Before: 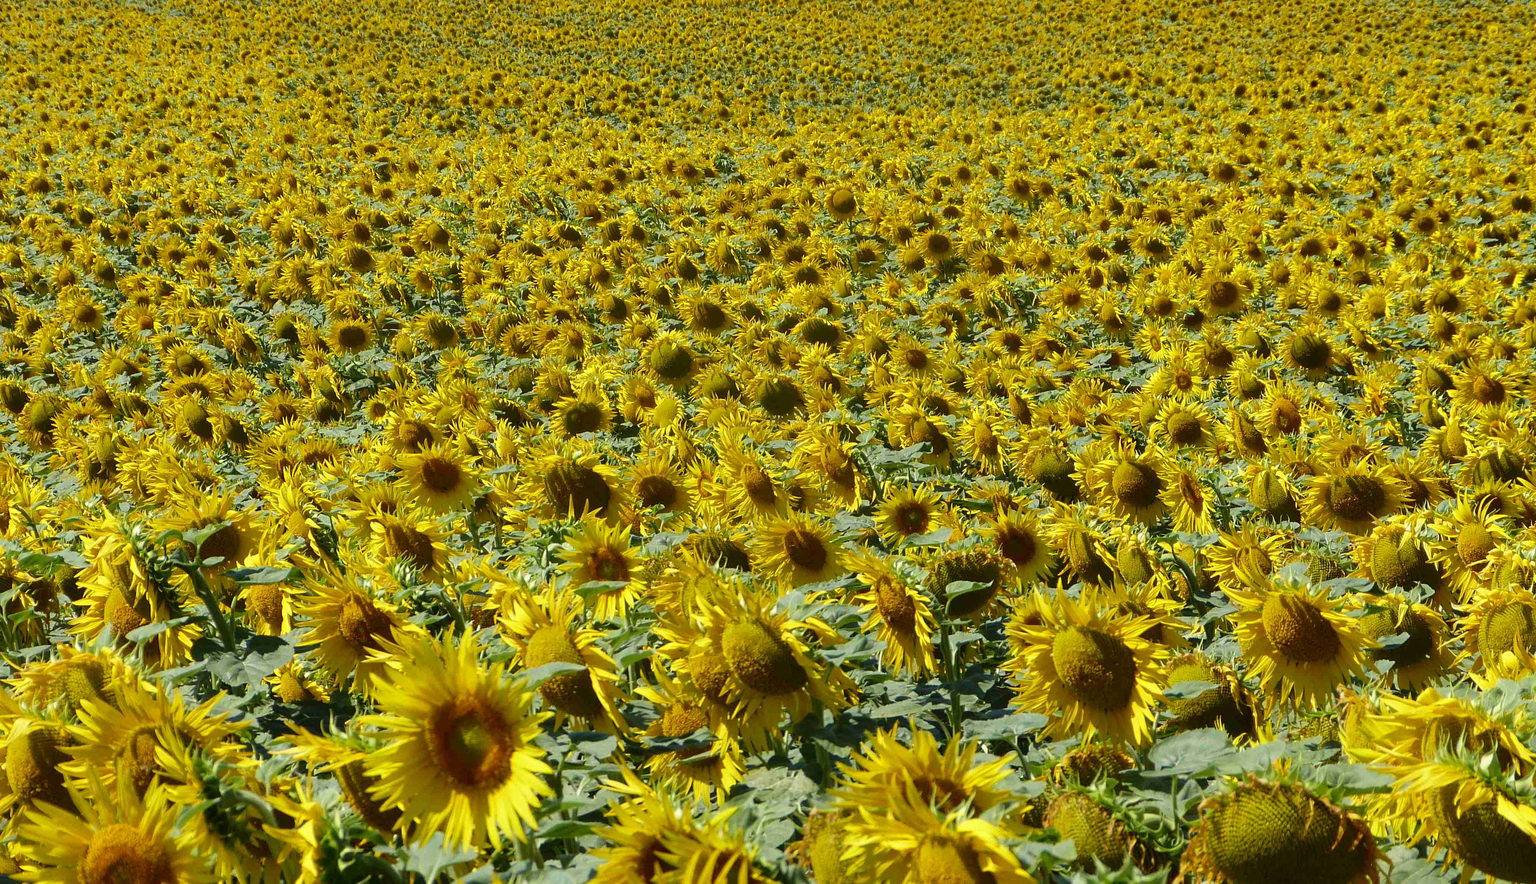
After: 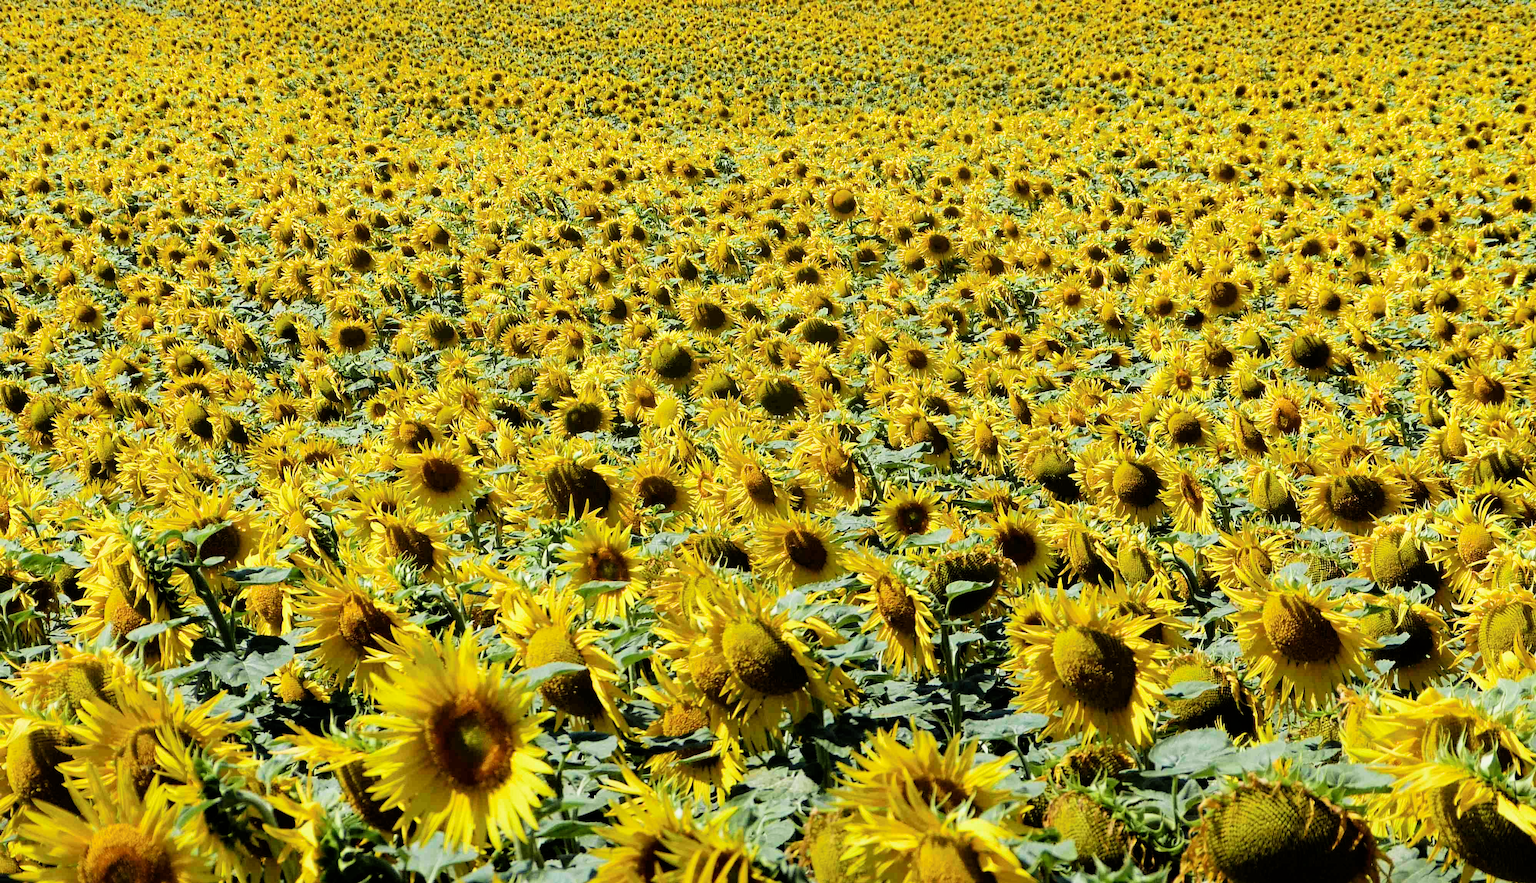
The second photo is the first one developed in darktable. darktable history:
exposure: black level correction 0, exposure 0.7 EV, compensate exposure bias true, compensate highlight preservation false
graduated density: rotation -180°, offset 24.95
haze removal: compatibility mode true, adaptive false
filmic rgb: black relative exposure -5 EV, white relative exposure 3.5 EV, hardness 3.19, contrast 1.3, highlights saturation mix -50%
